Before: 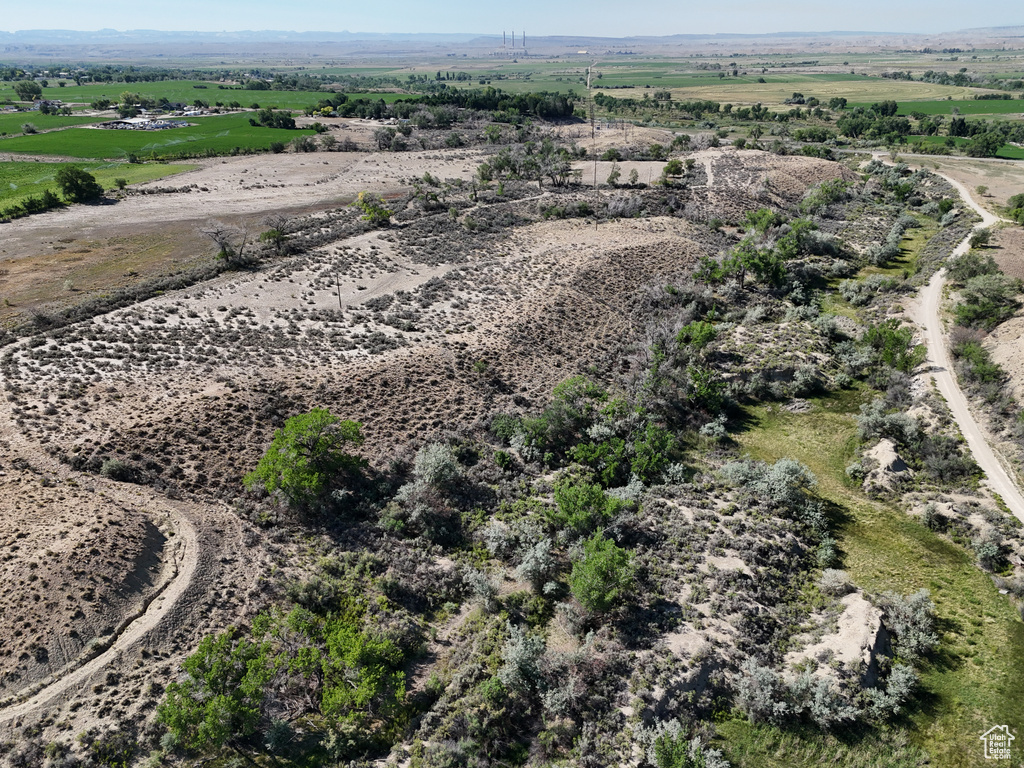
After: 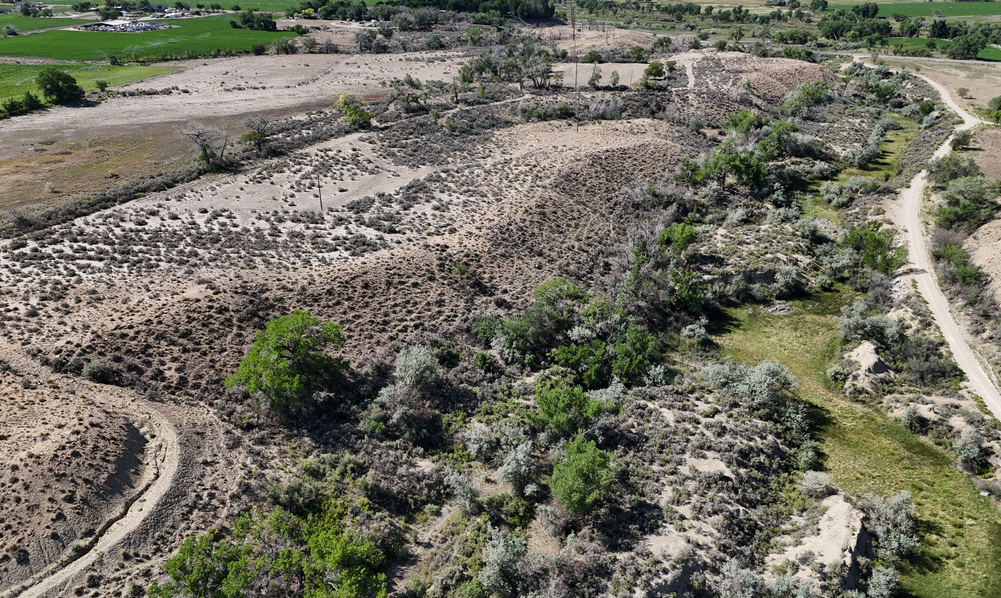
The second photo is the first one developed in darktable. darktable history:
crop and rotate: left 1.89%, top 12.869%, right 0.275%, bottom 9.148%
